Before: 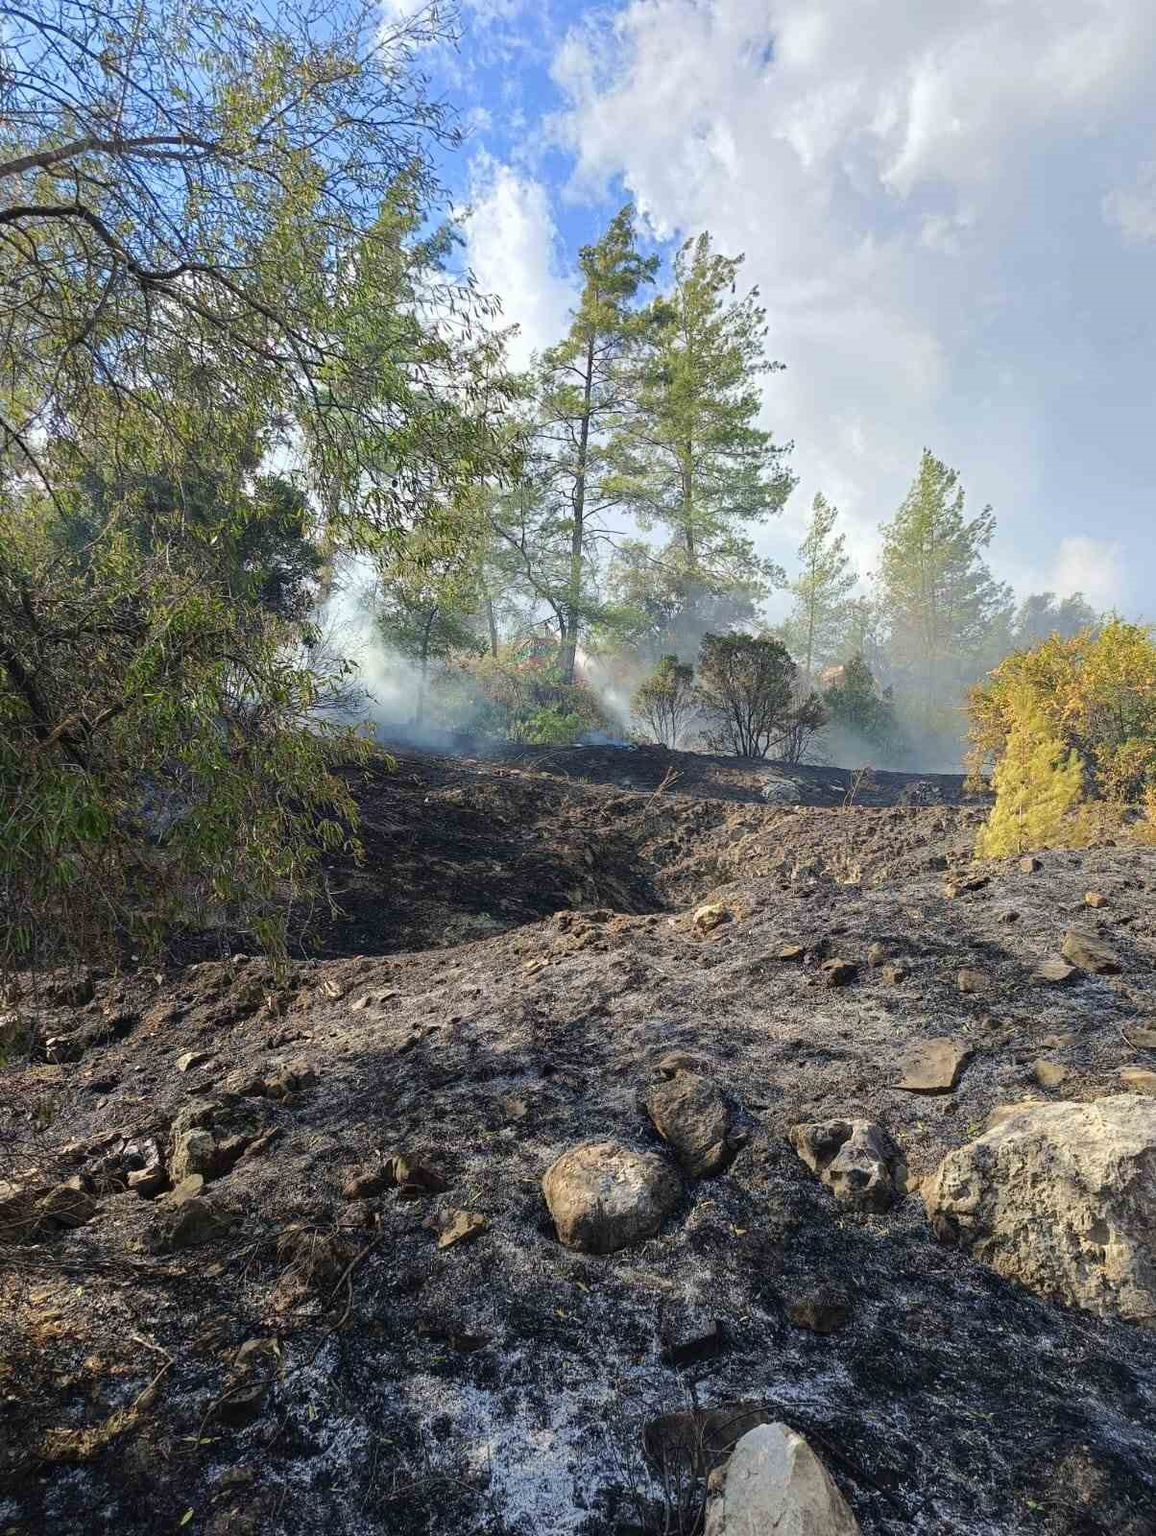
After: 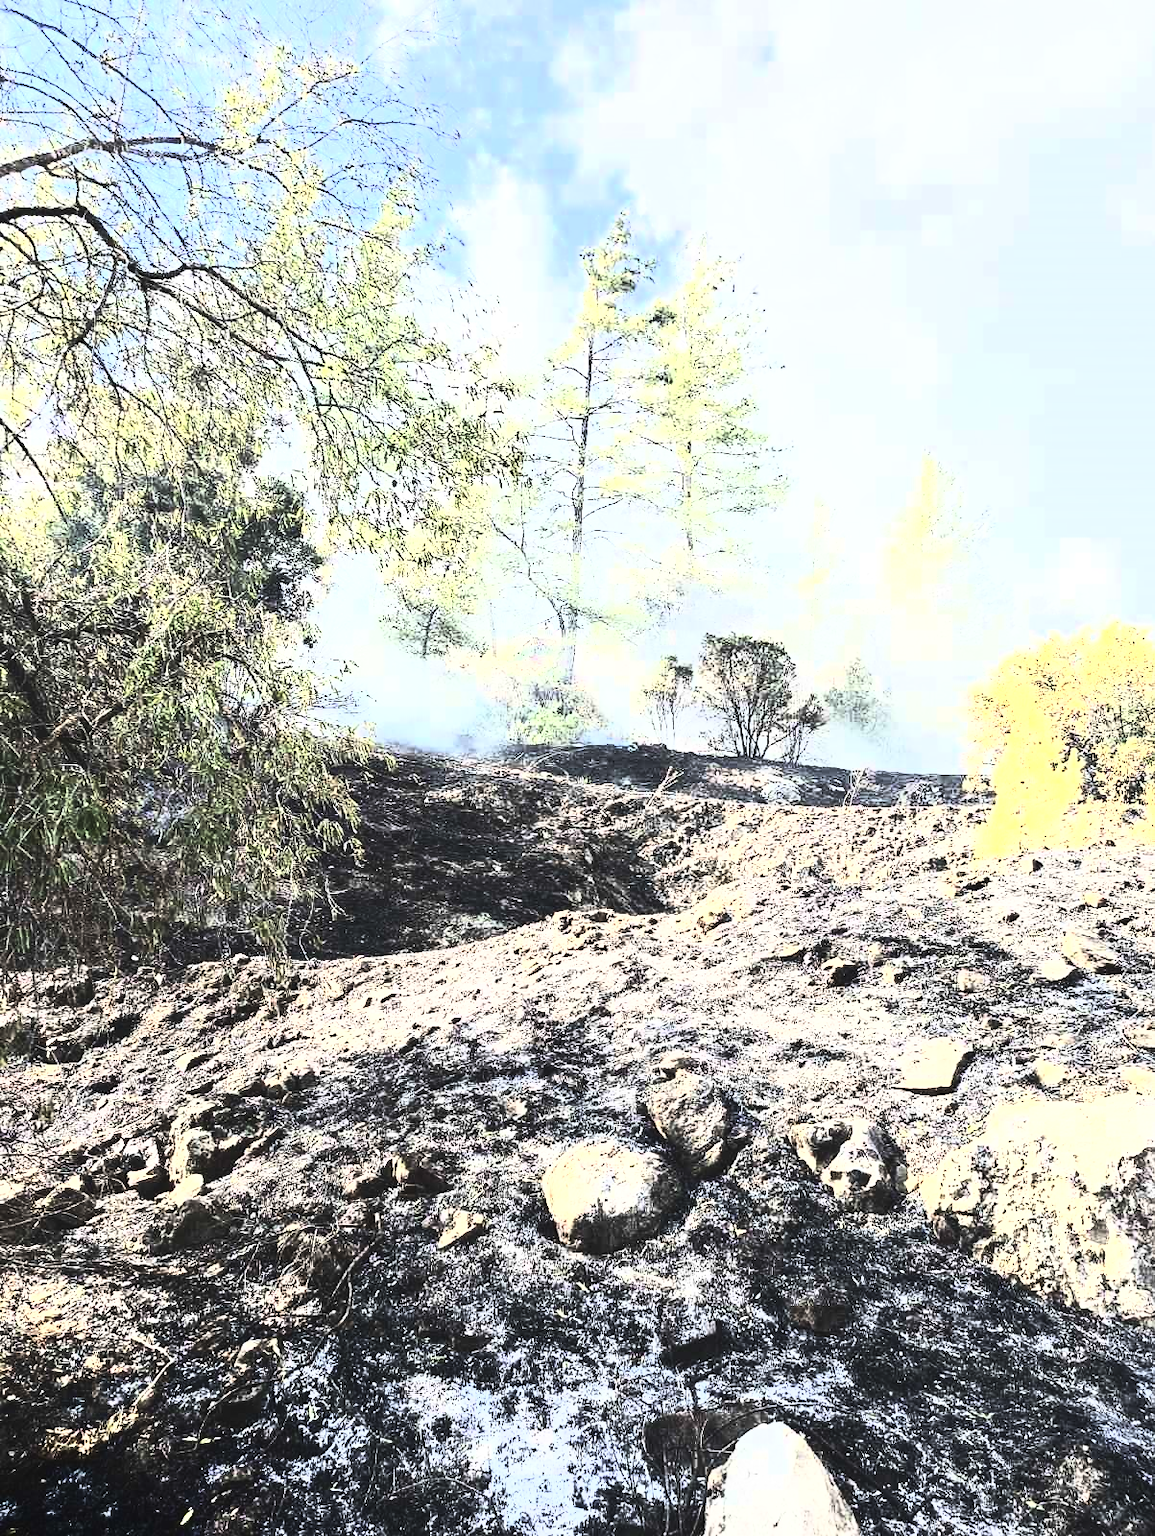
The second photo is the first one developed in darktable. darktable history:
tone curve: curves: ch0 [(0, 0) (0.56, 0.467) (0.846, 0.934) (1, 1)]
exposure: black level correction -0.005, exposure 1.002 EV, compensate highlight preservation false
contrast brightness saturation: contrast 0.43, brightness 0.56, saturation -0.19
shadows and highlights: shadows -88.03, highlights -35.45, shadows color adjustment 99.15%, highlights color adjustment 0%, soften with gaussian
